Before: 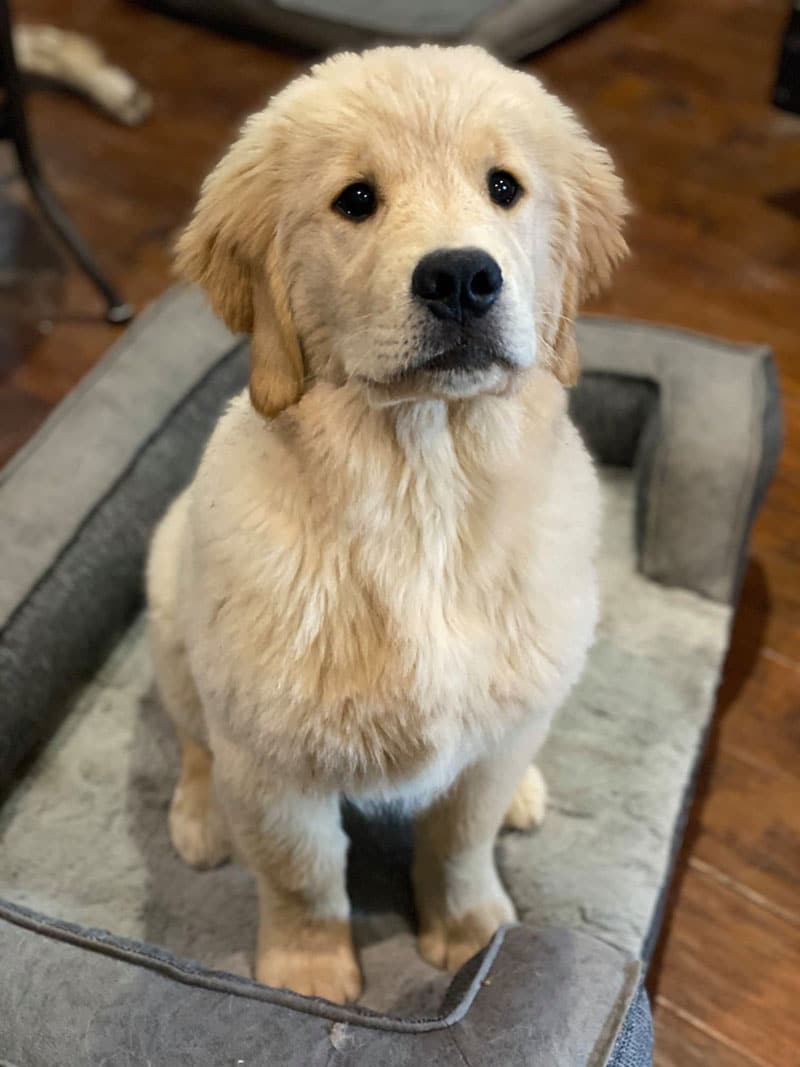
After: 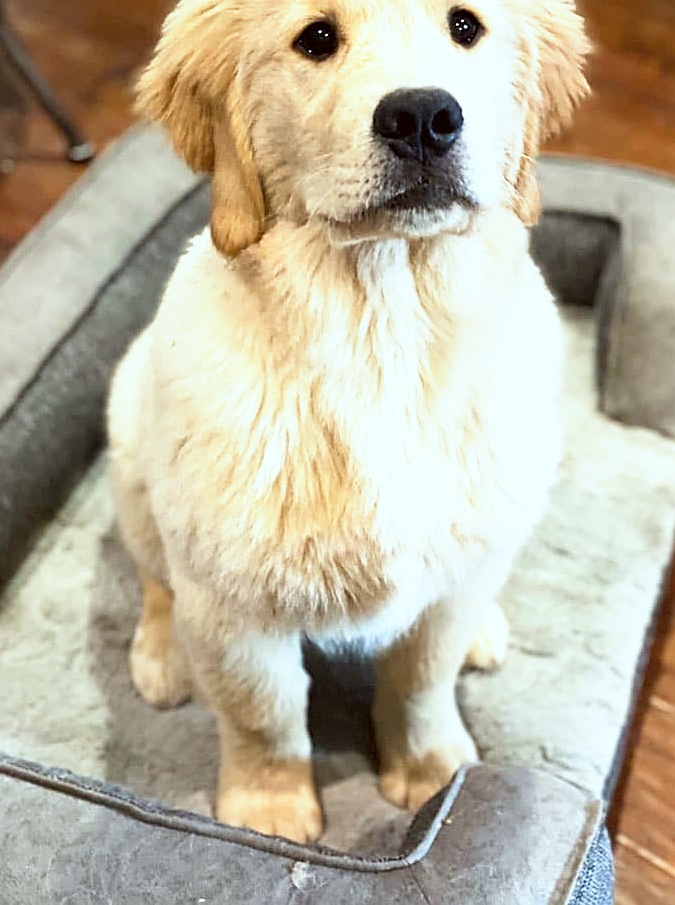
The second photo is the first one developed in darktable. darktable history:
crop and rotate: left 4.919%, top 15.17%, right 10.69%
sharpen: on, module defaults
color correction: highlights a* -4.86, highlights b* -3.66, shadows a* 4.05, shadows b* 4.23
base curve: curves: ch0 [(0, 0) (0.495, 0.917) (1, 1)], preserve colors none
